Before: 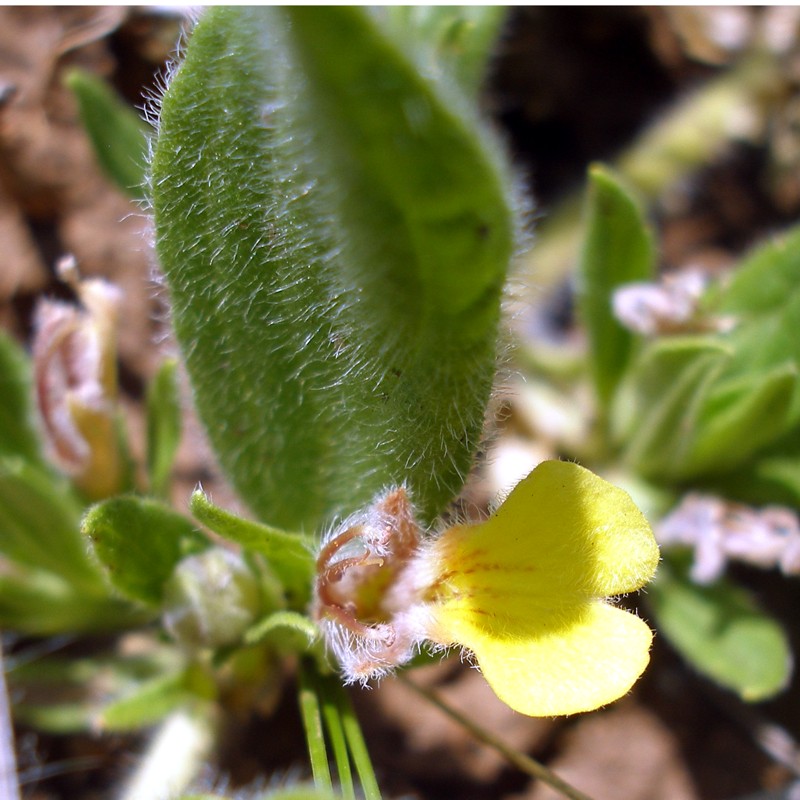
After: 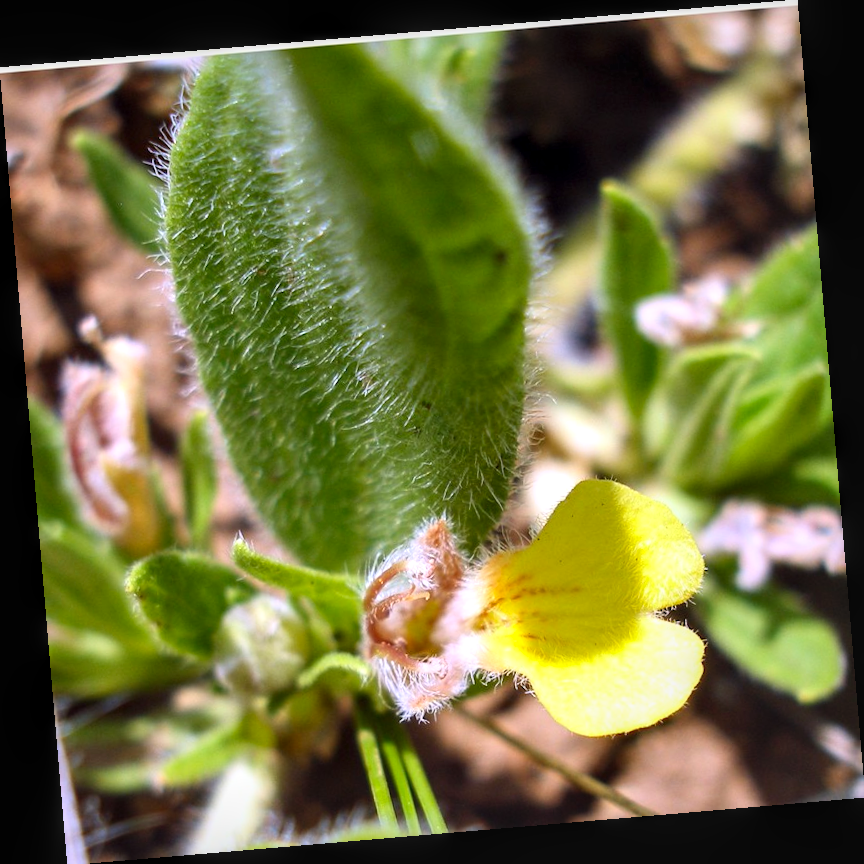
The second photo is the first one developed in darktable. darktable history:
local contrast: on, module defaults
contrast brightness saturation: contrast 0.2, brightness 0.16, saturation 0.22
rotate and perspective: rotation -4.86°, automatic cropping off
shadows and highlights: shadows 12, white point adjustment 1.2, highlights -0.36, soften with gaussian
